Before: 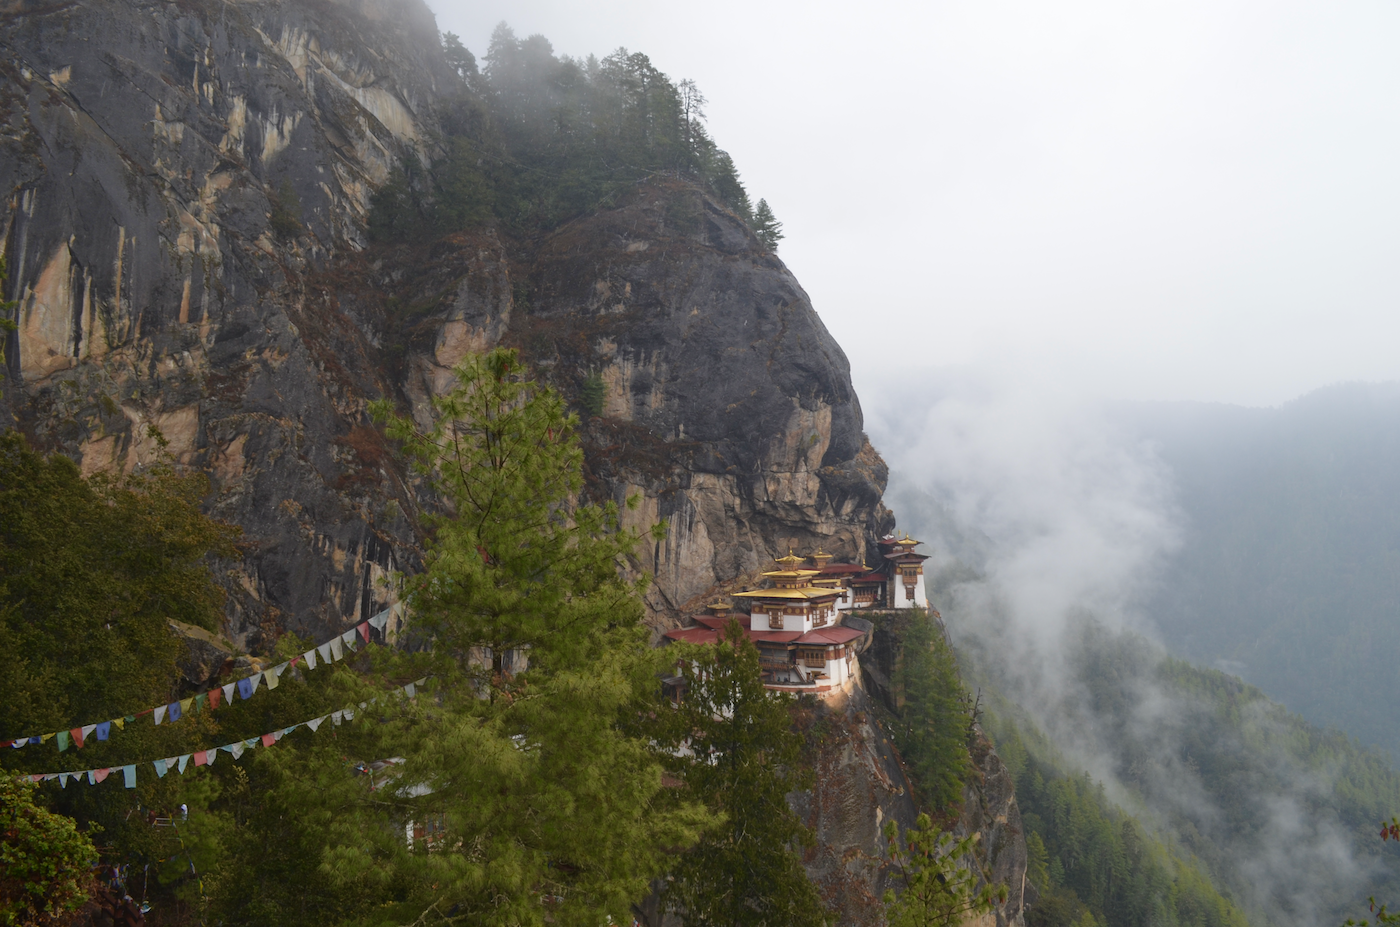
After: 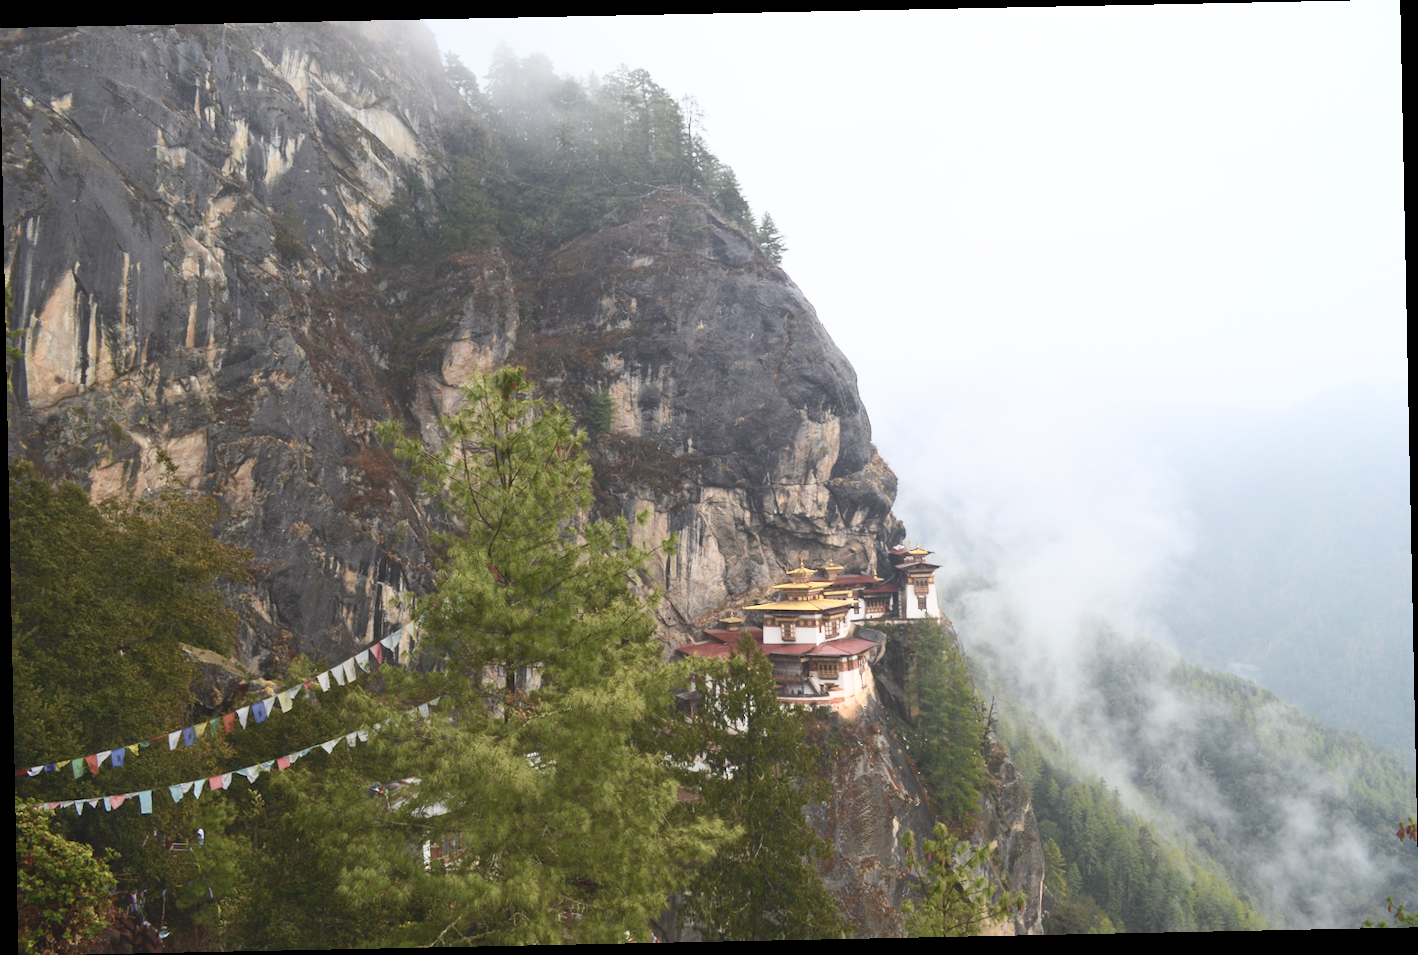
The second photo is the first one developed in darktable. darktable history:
exposure: compensate highlight preservation false
contrast brightness saturation: contrast 0.39, brightness 0.53
rotate and perspective: rotation -1.17°, automatic cropping off
